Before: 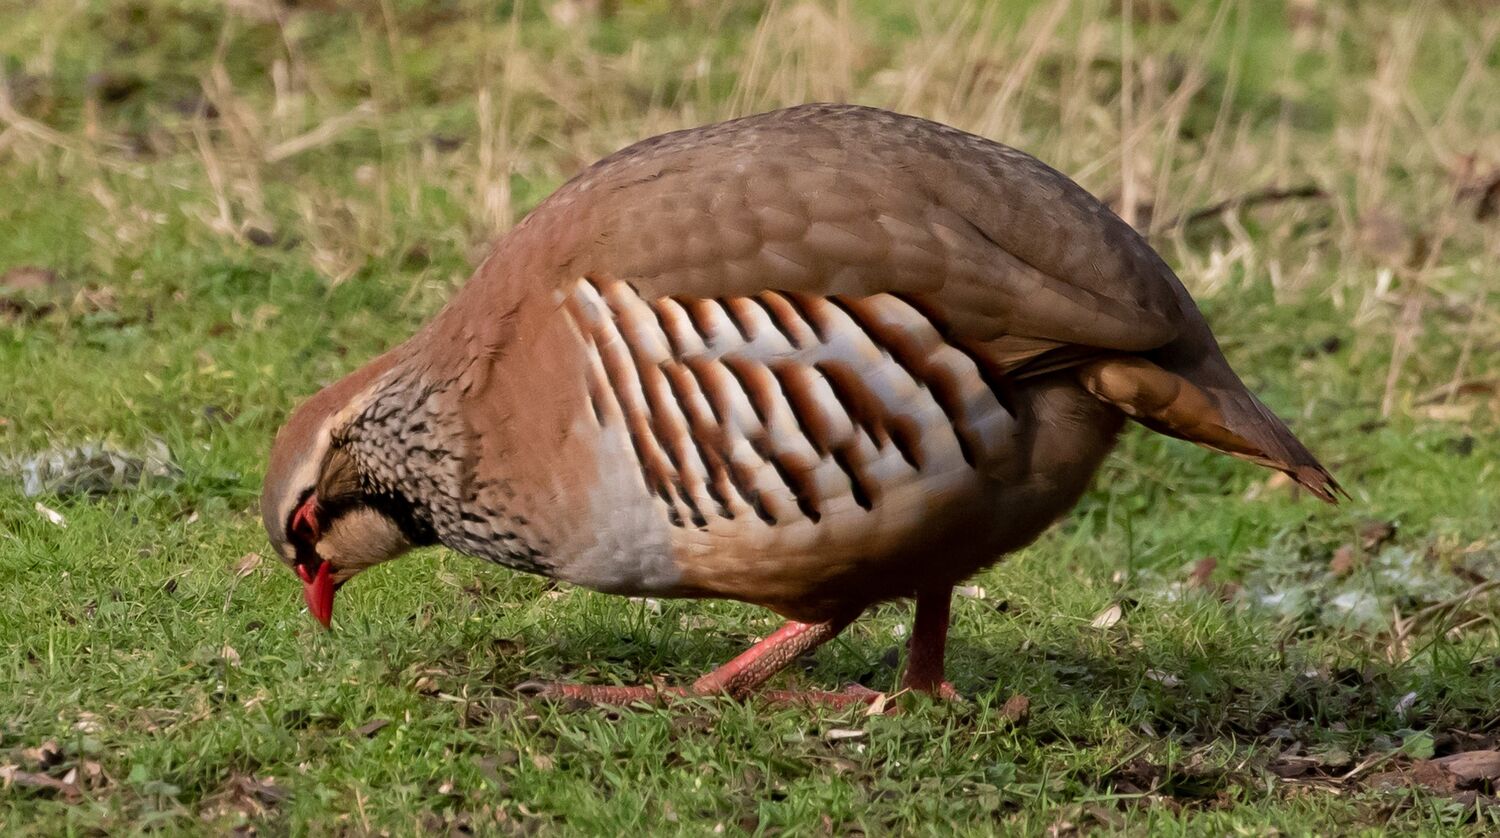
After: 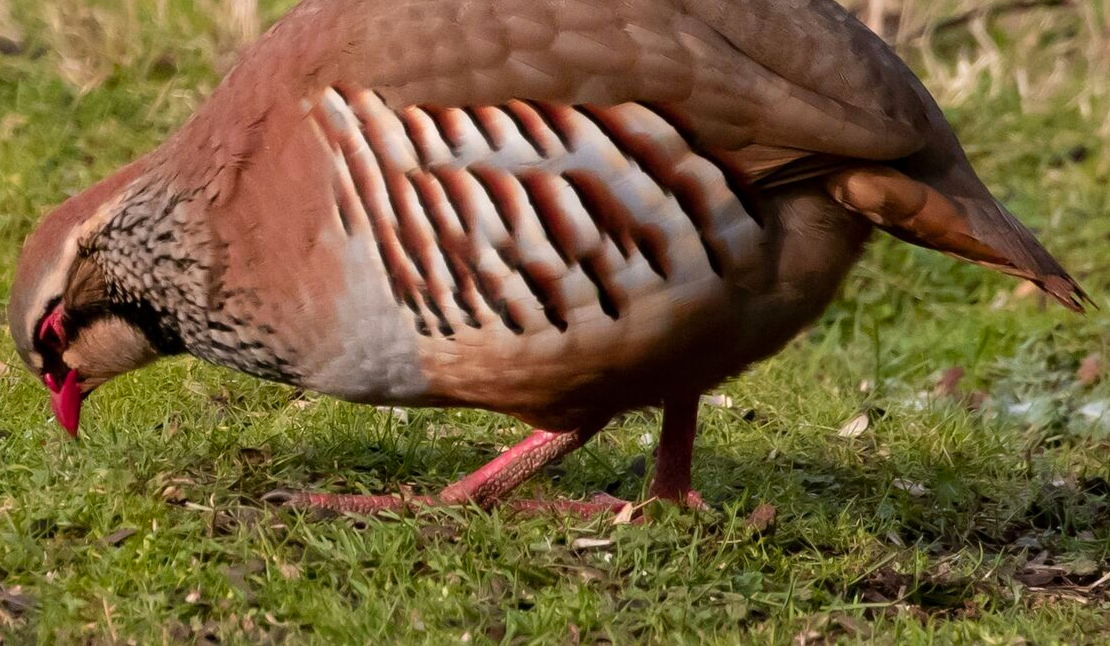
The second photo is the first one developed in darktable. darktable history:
crop: left 16.871%, top 22.857%, right 9.116%
color zones: curves: ch1 [(0.235, 0.558) (0.75, 0.5)]; ch2 [(0.25, 0.462) (0.749, 0.457)], mix 25.94%
